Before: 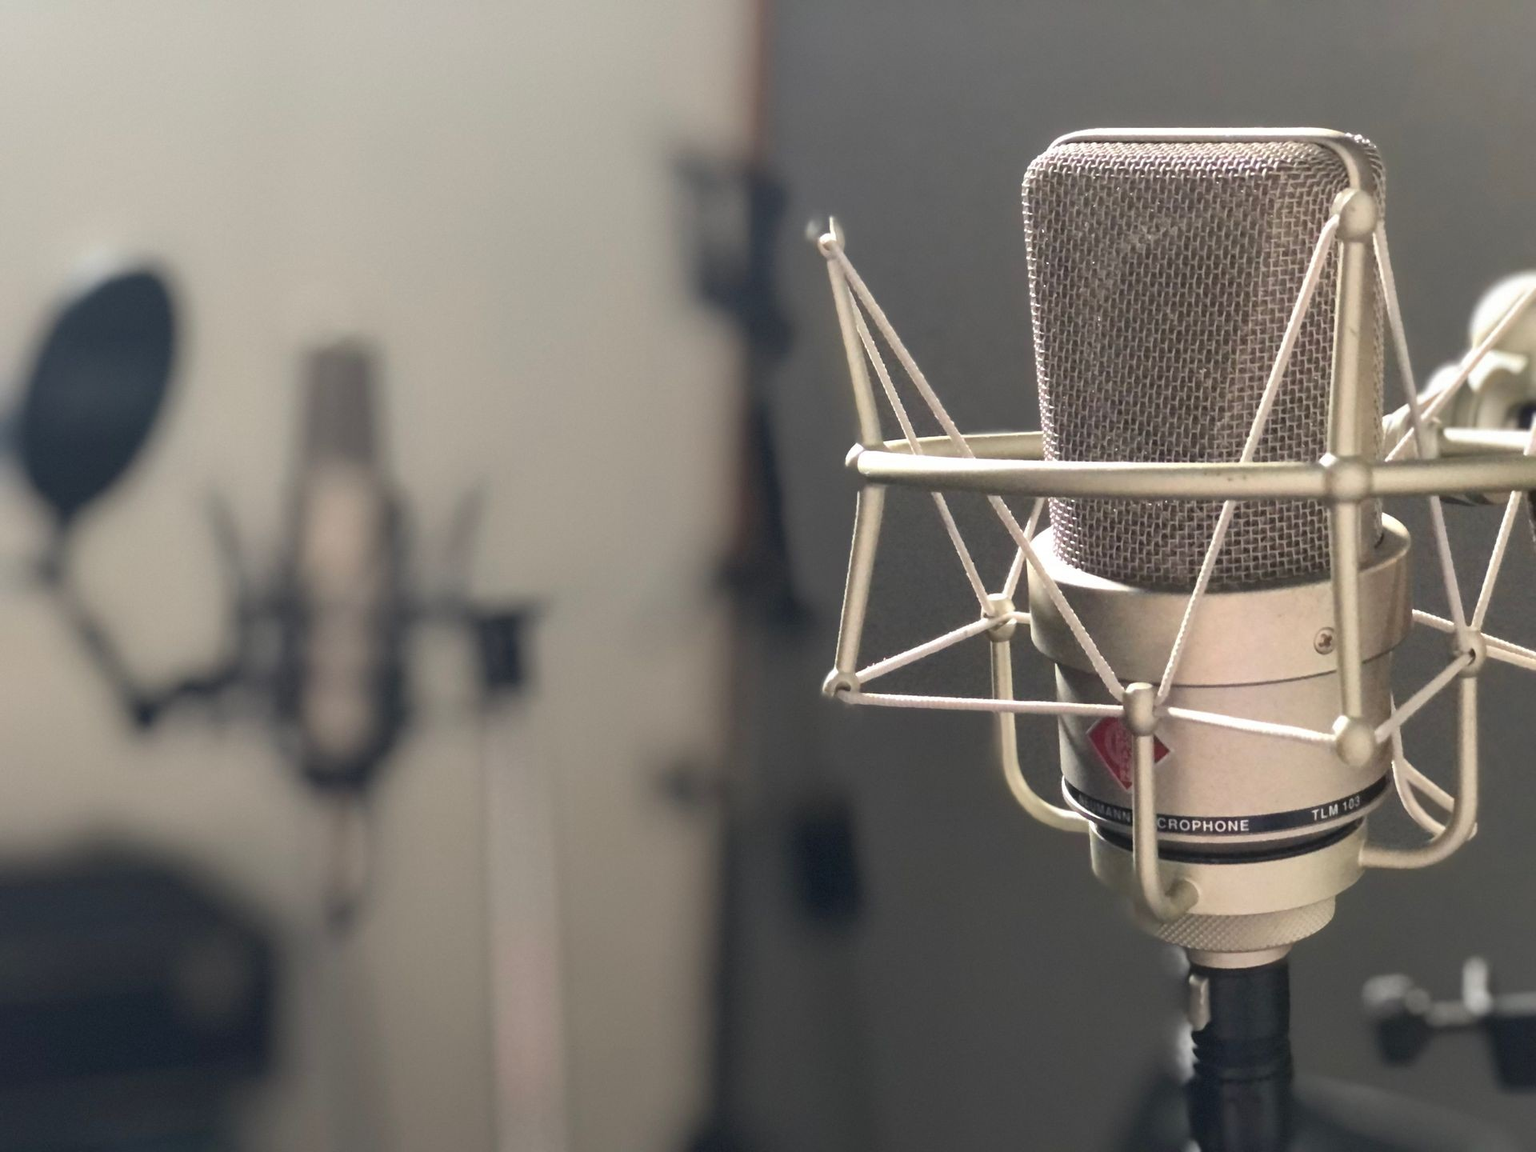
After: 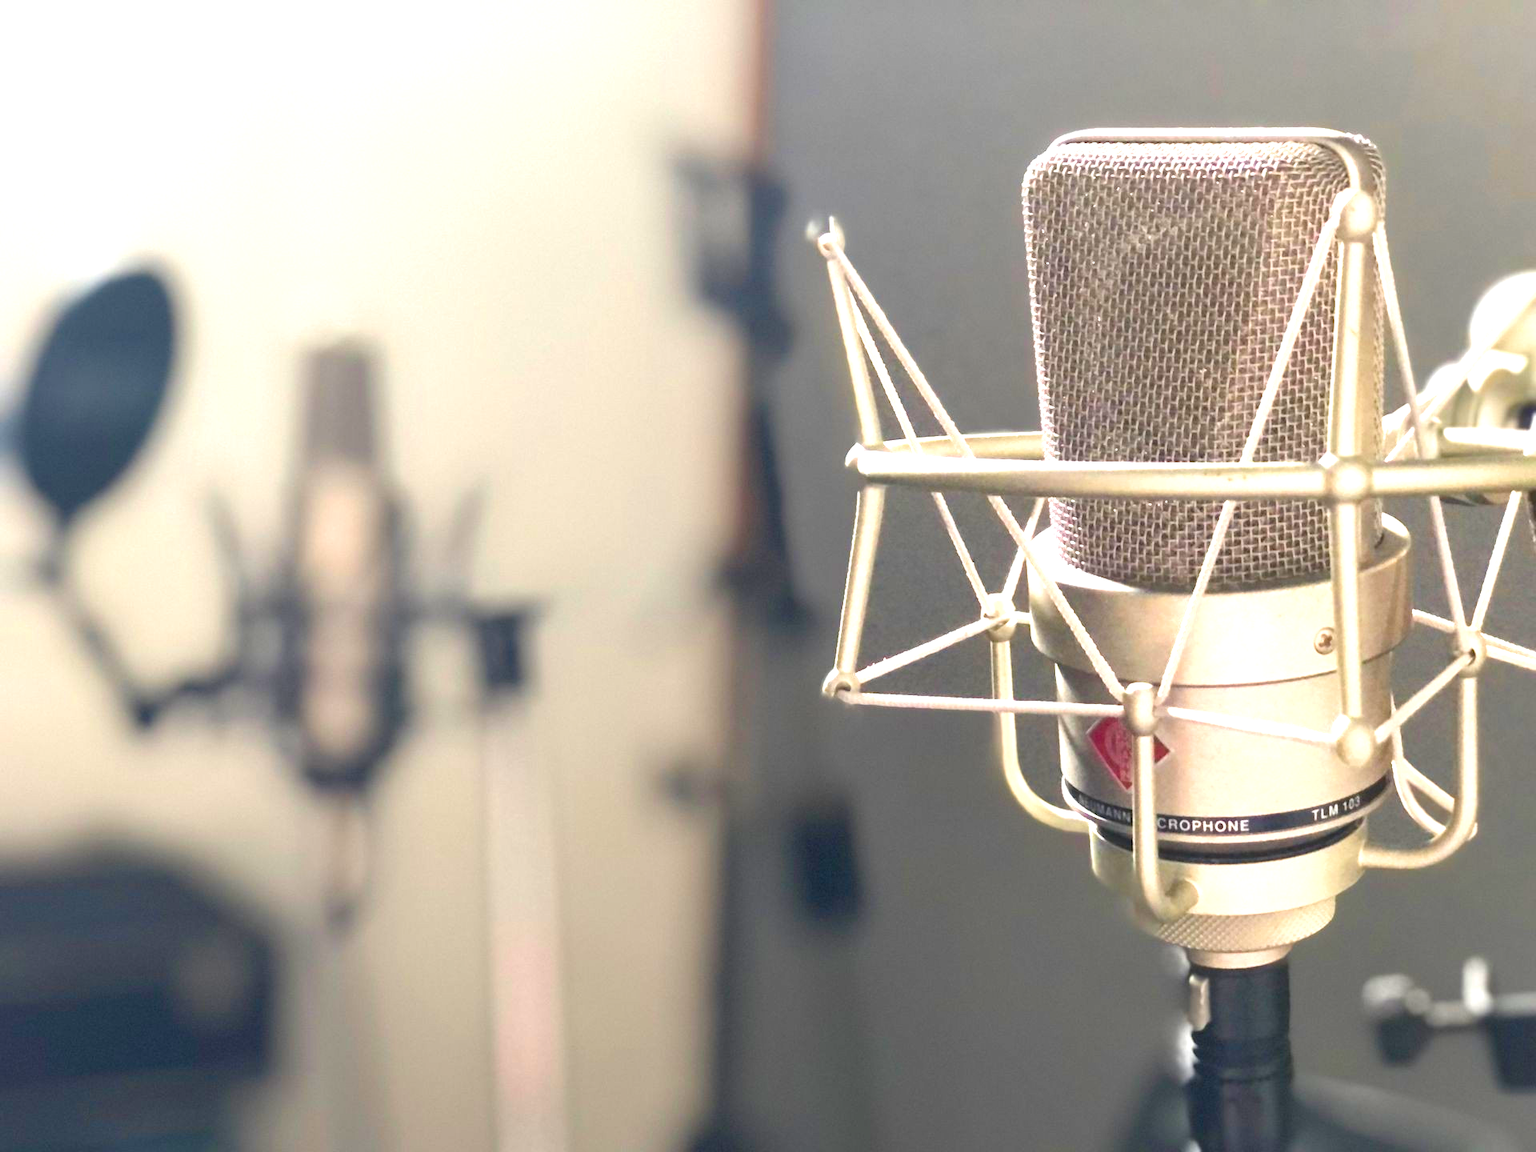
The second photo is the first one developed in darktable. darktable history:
velvia: strength 32%, mid-tones bias 0.2
exposure: exposure 1.2 EV, compensate highlight preservation false
